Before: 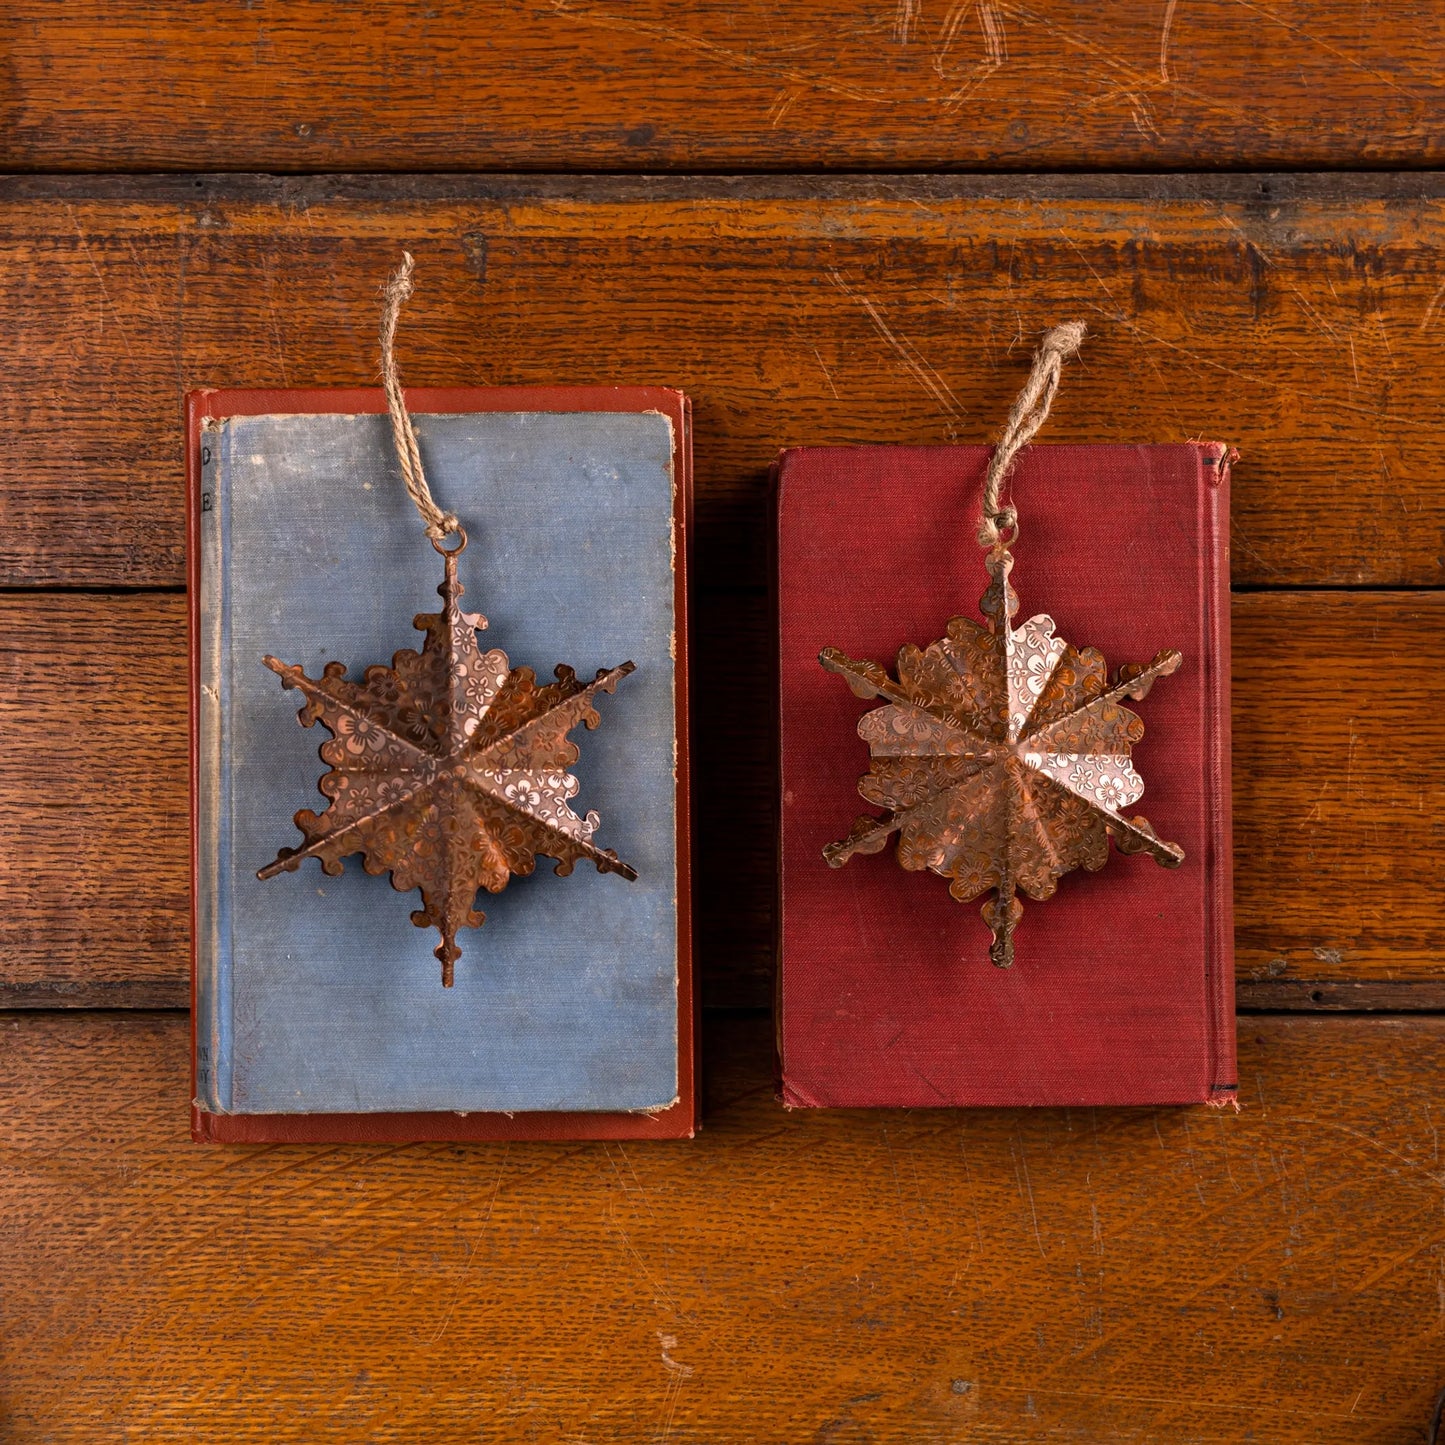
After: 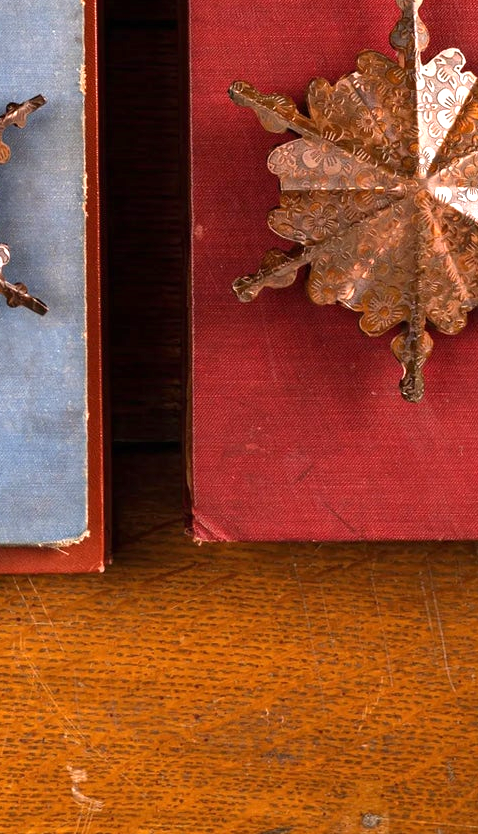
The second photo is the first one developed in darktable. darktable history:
exposure: black level correction 0, exposure 0.7 EV, compensate exposure bias true, compensate highlight preservation false
crop: left 40.878%, top 39.176%, right 25.993%, bottom 3.081%
